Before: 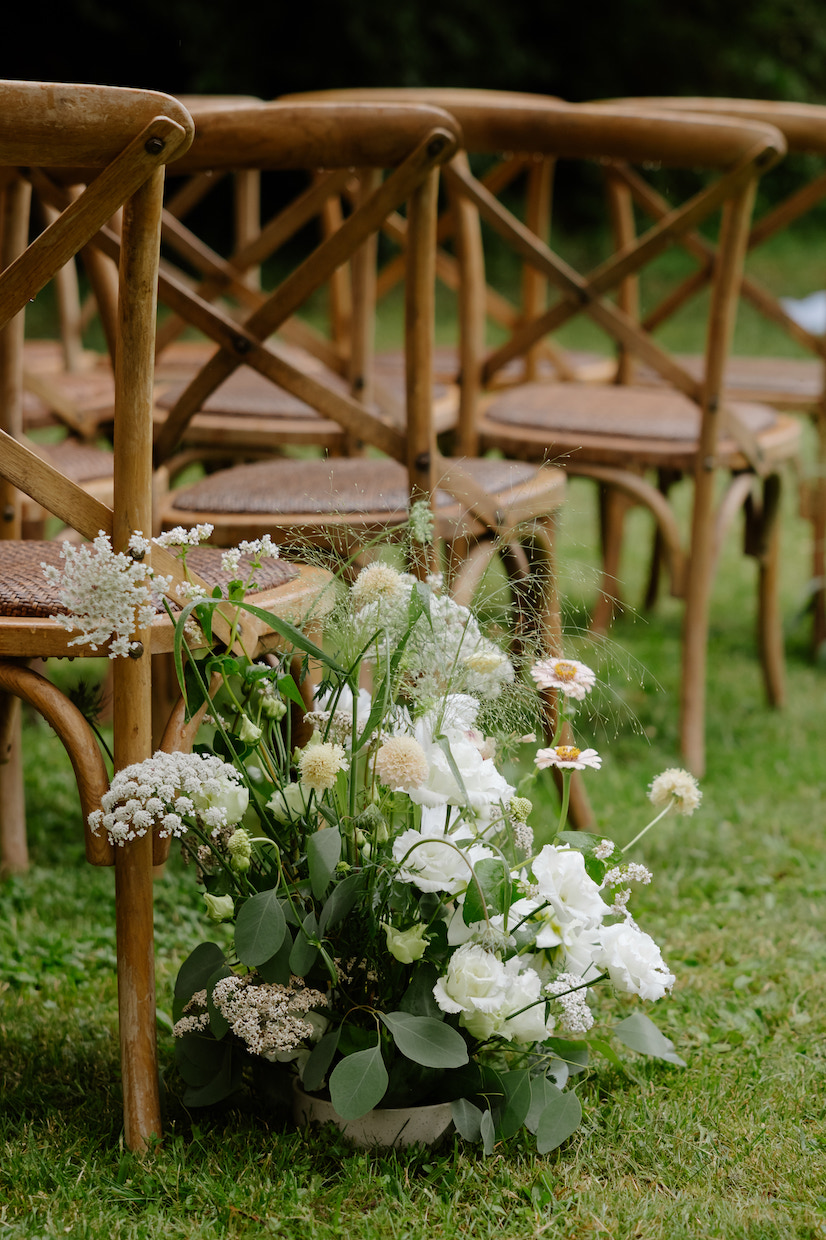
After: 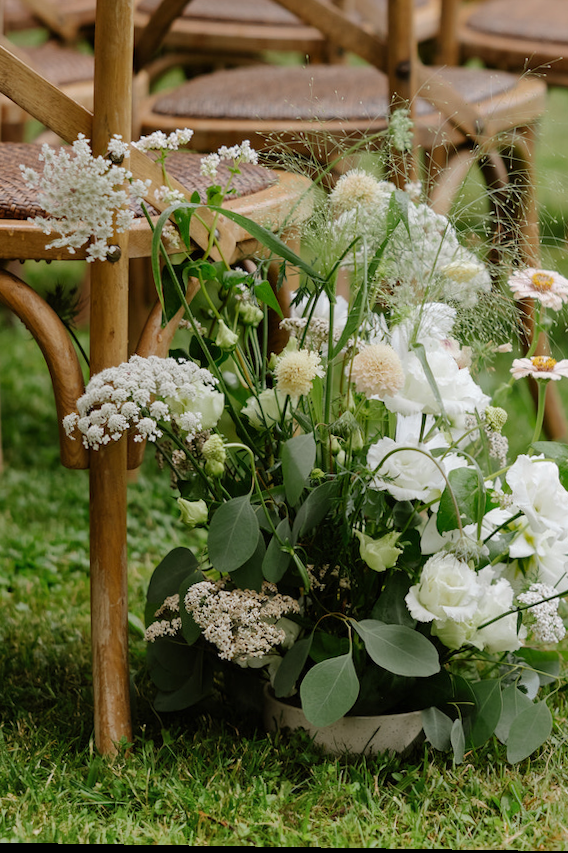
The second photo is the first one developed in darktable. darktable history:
shadows and highlights: shadows 37.47, highlights -27.64, soften with gaussian
crop and rotate: angle -0.873°, left 3.78%, top 31.862%, right 28.887%
